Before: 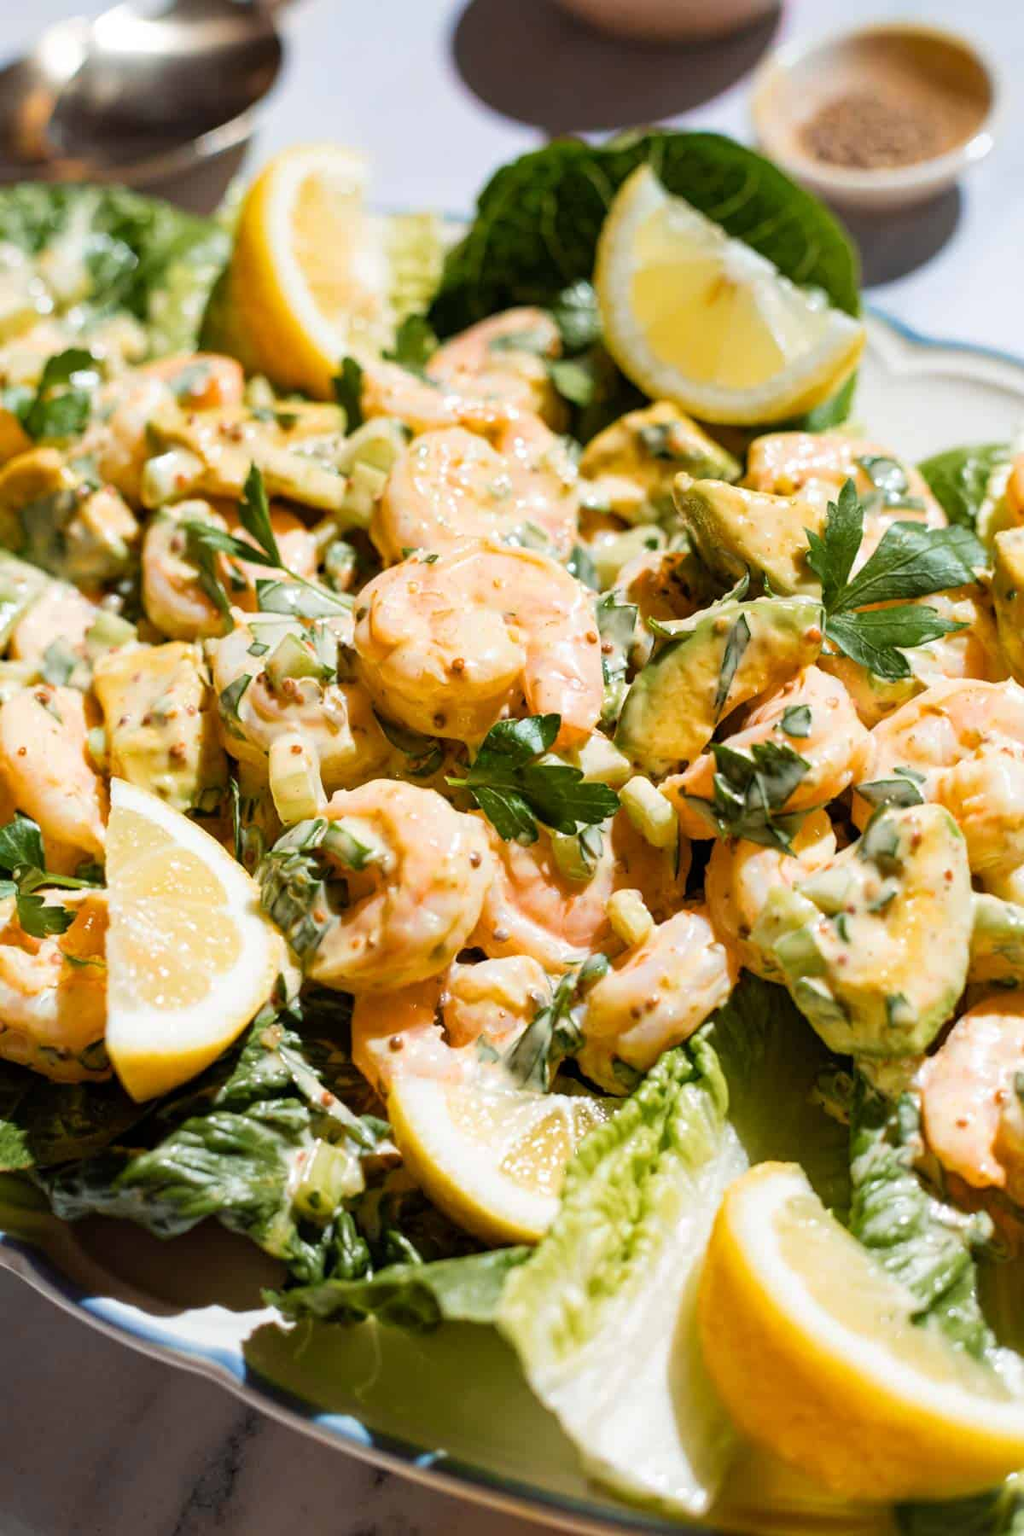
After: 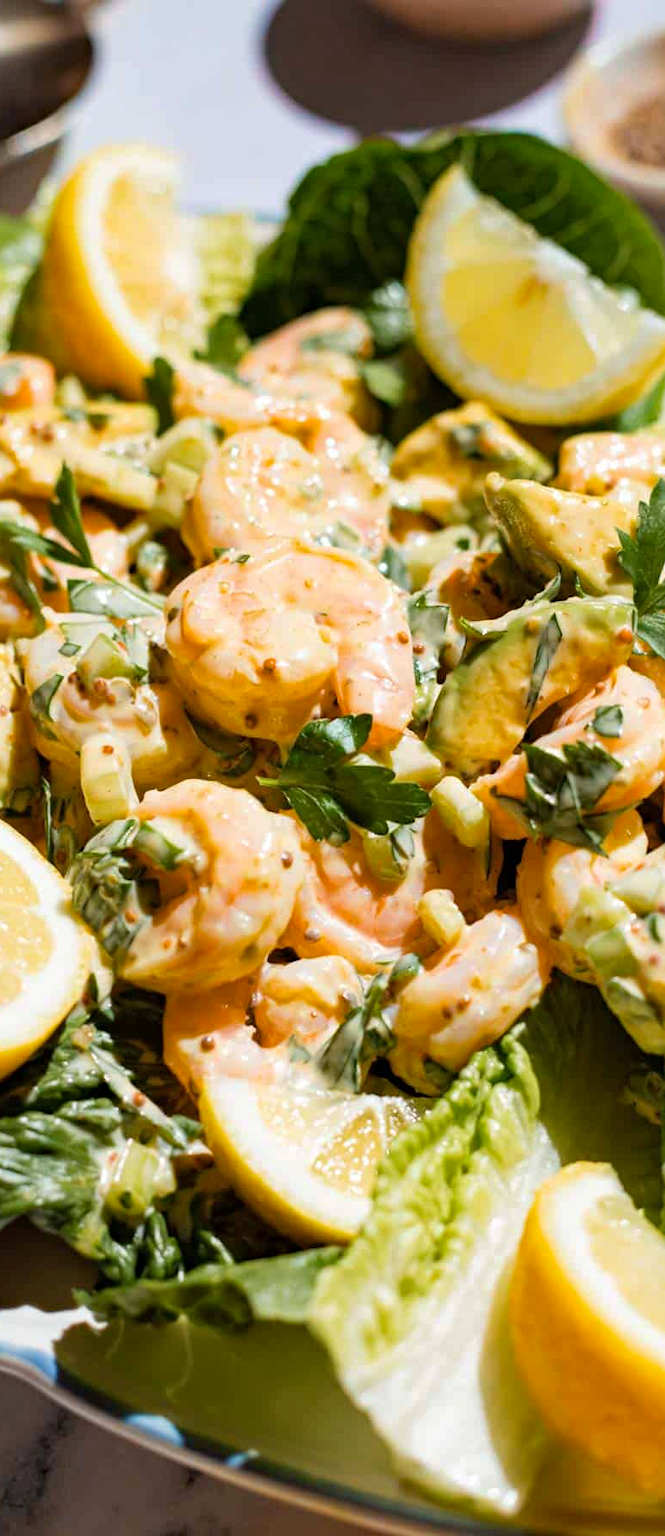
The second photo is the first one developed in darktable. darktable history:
crop and rotate: left 18.442%, right 16.511%
haze removal: compatibility mode true, adaptive false
